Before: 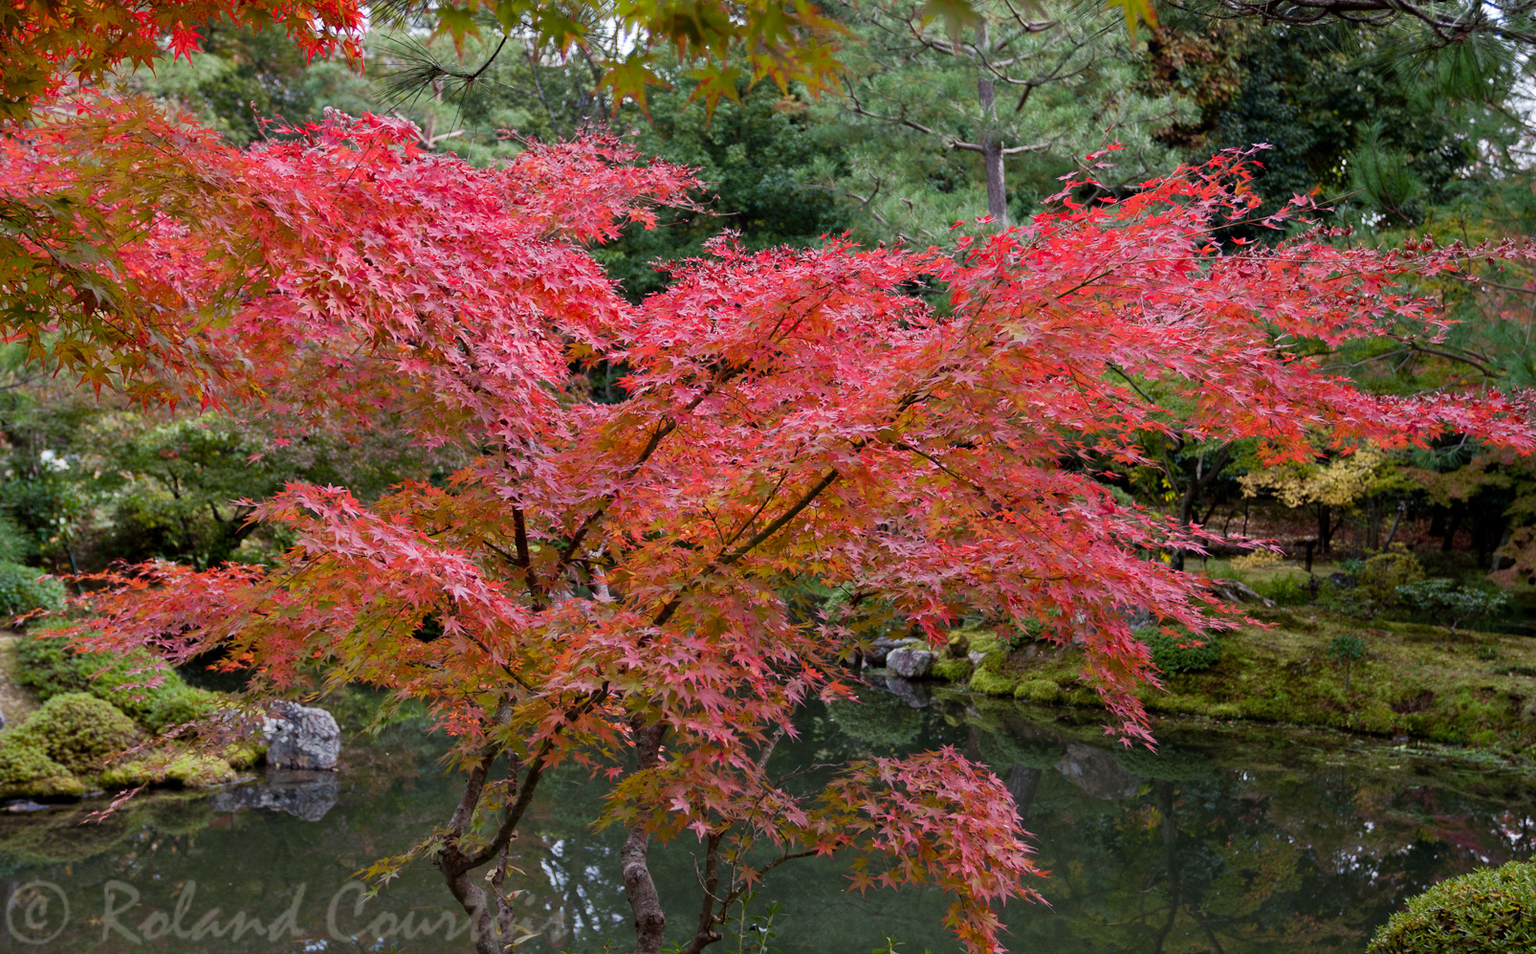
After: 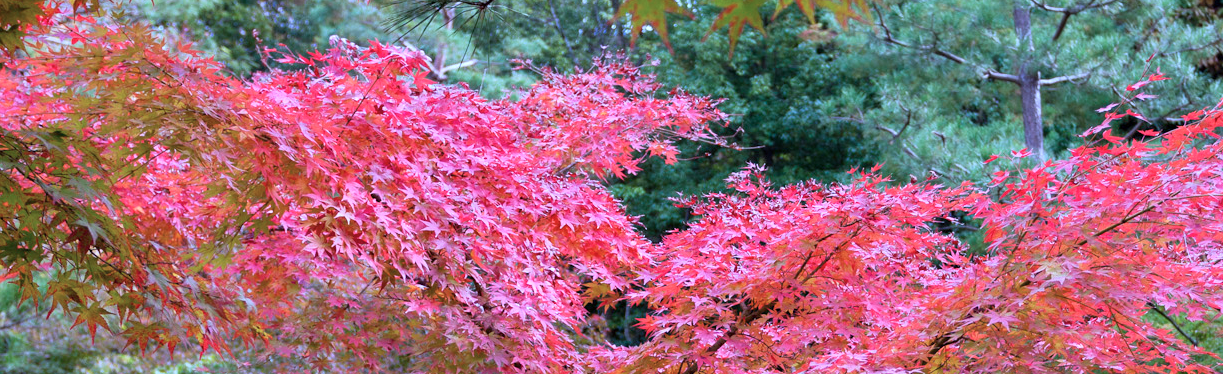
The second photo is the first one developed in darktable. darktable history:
color calibration: illuminant as shot in camera, adaptation linear Bradford (ICC v4), x 0.405, y 0.405, temperature 3582.07 K
crop: left 0.578%, top 7.638%, right 23.249%, bottom 54.756%
exposure: exposure 0.55 EV, compensate exposure bias true, compensate highlight preservation false
